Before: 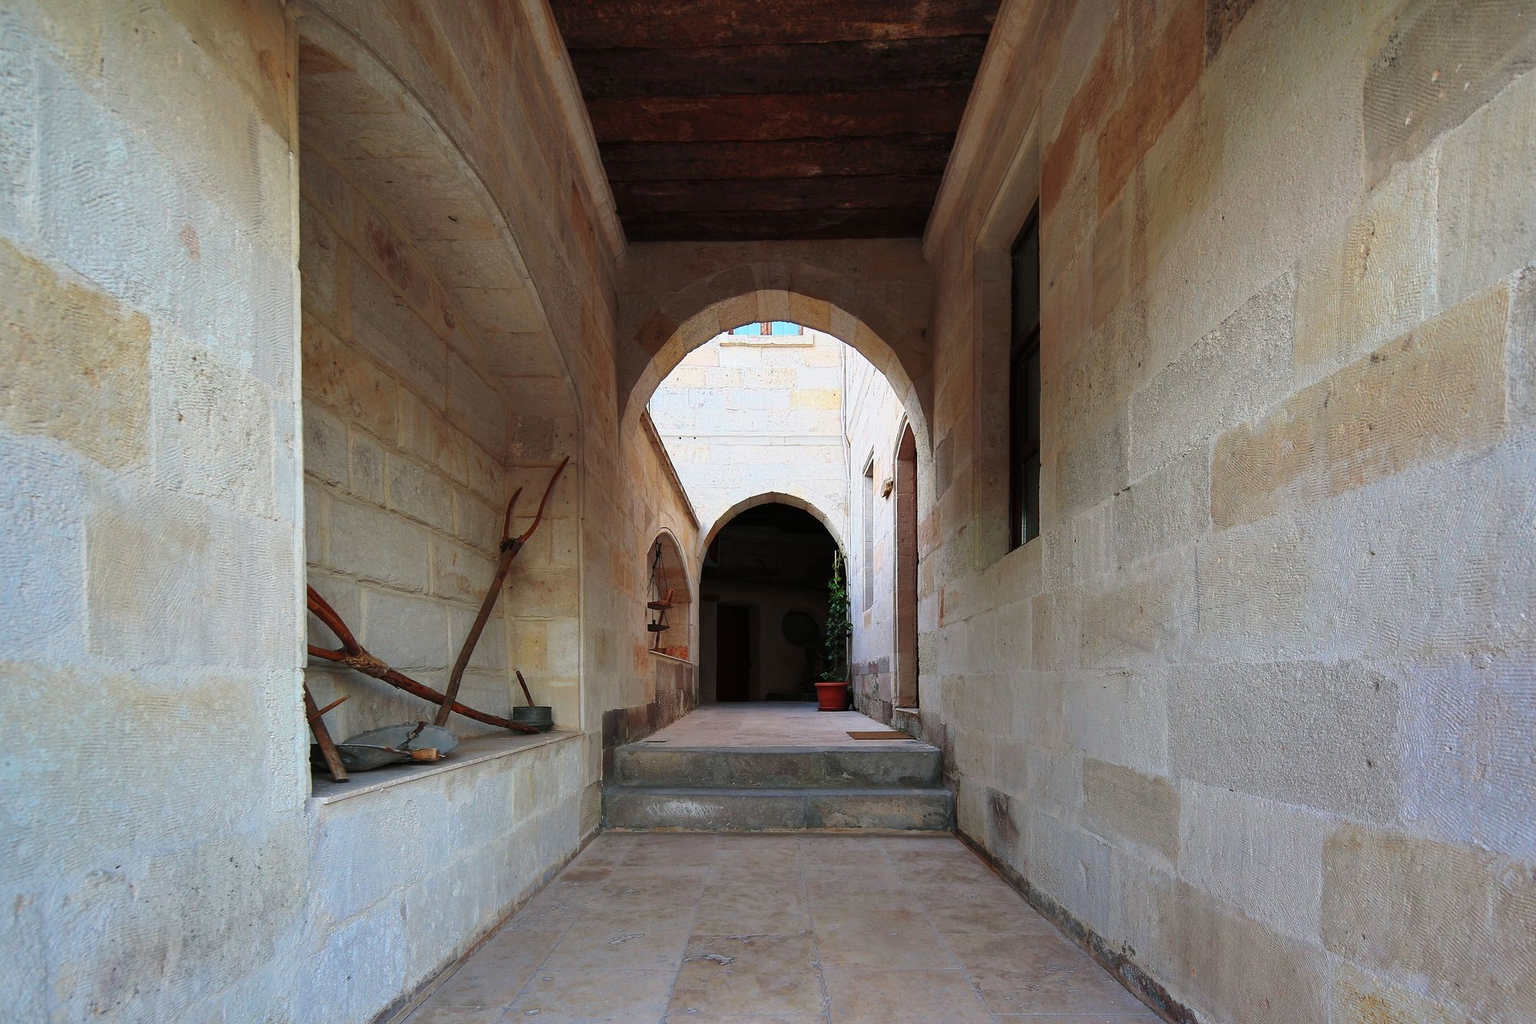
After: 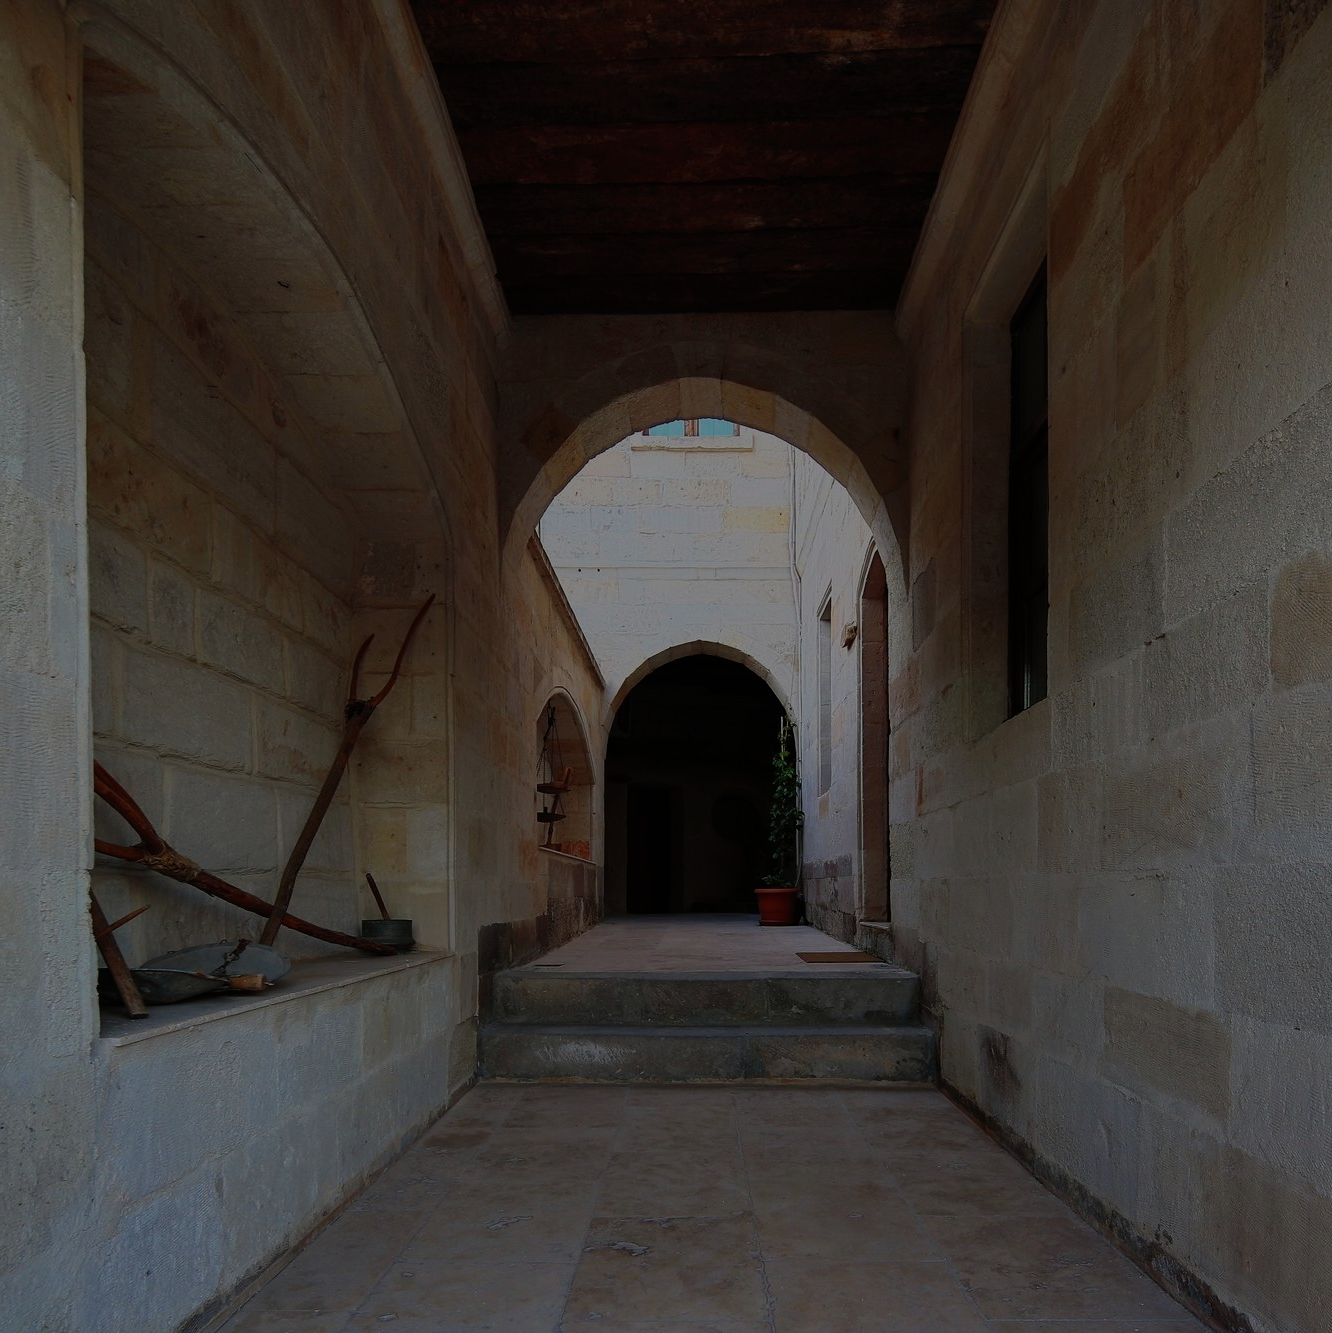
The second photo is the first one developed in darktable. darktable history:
crop and rotate: left 15.304%, right 18.052%
exposure: exposure -1.955 EV, compensate highlight preservation false
